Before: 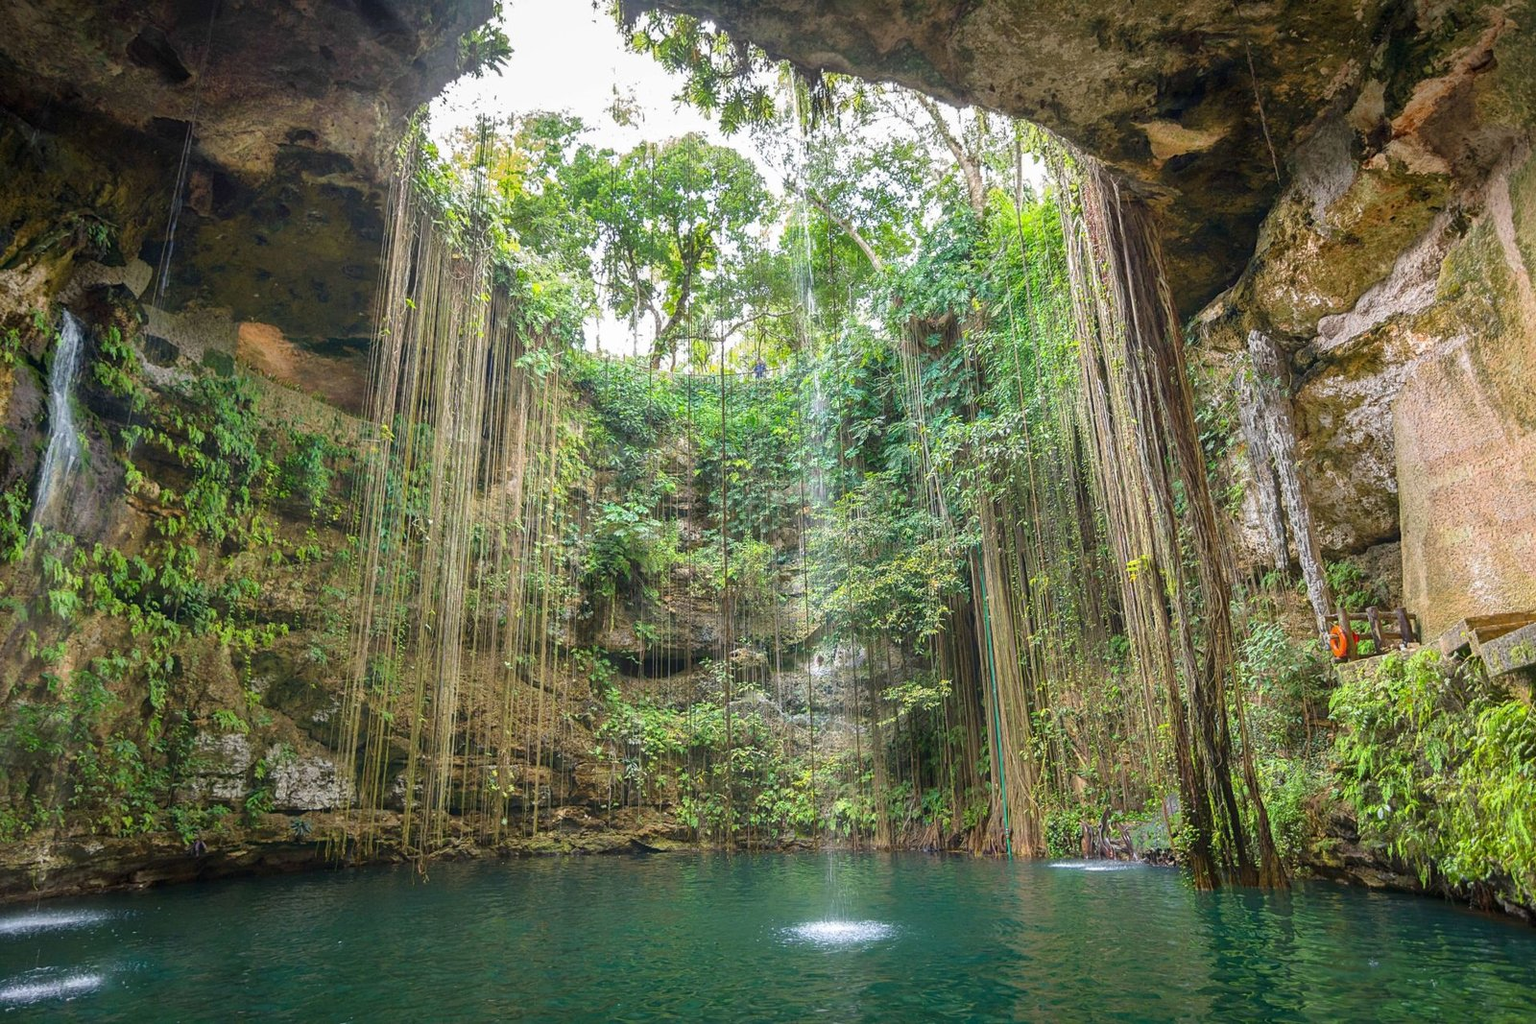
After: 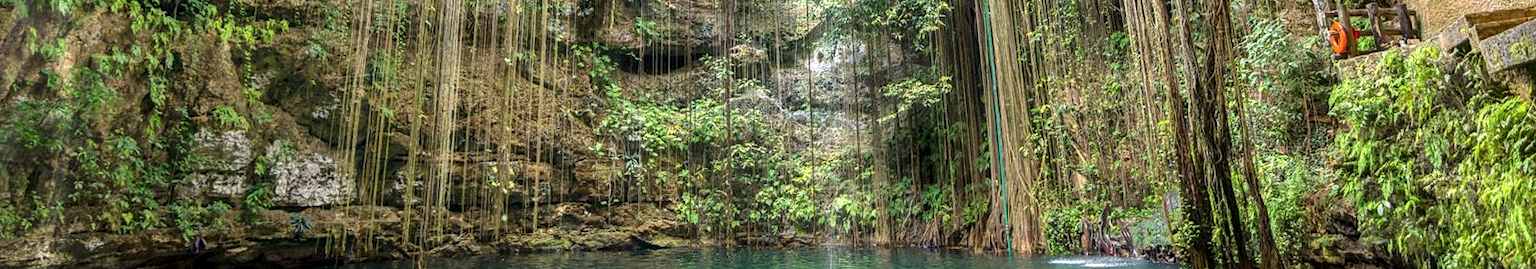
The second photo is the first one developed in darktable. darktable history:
local contrast: detail 150%
crop and rotate: top 59.014%, bottom 14.56%
